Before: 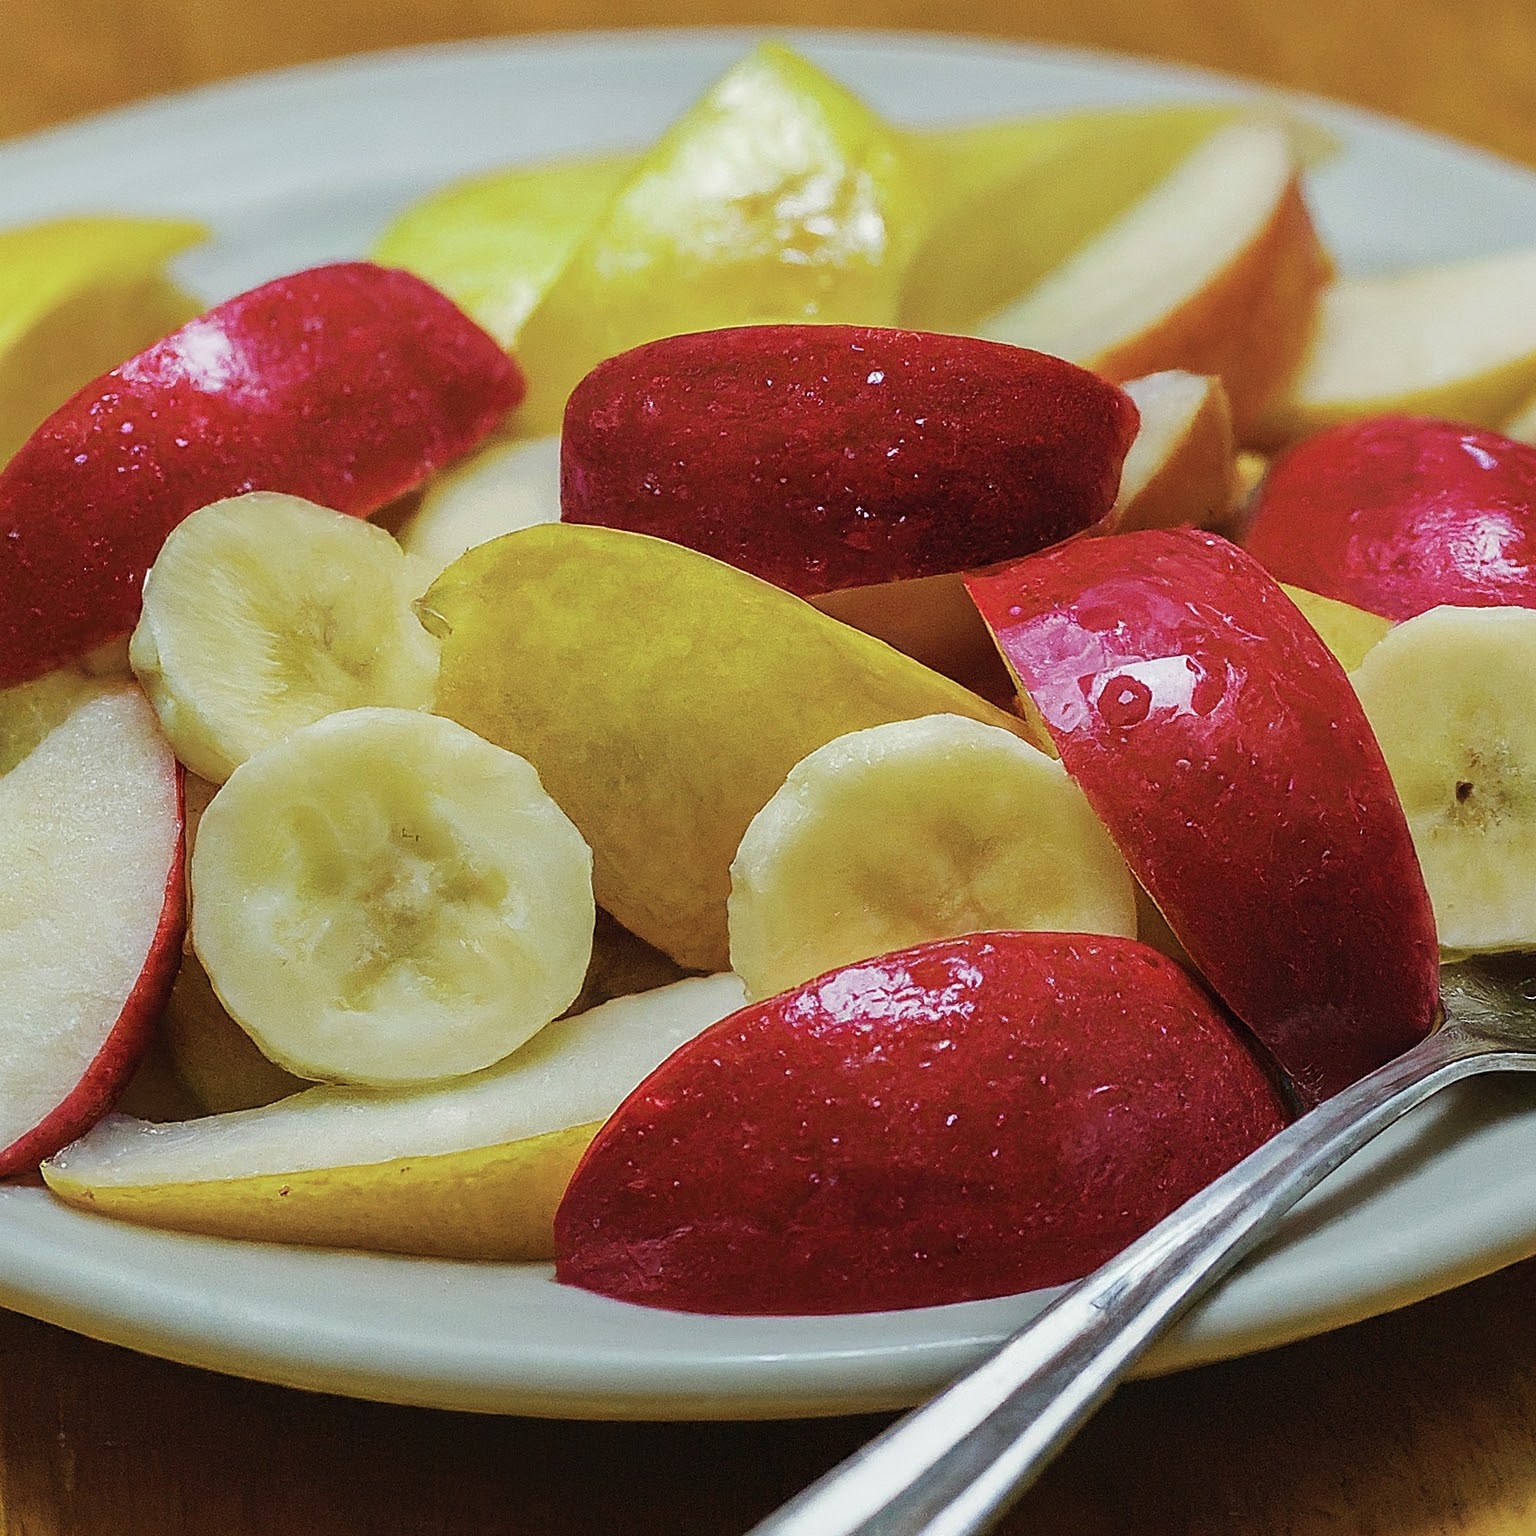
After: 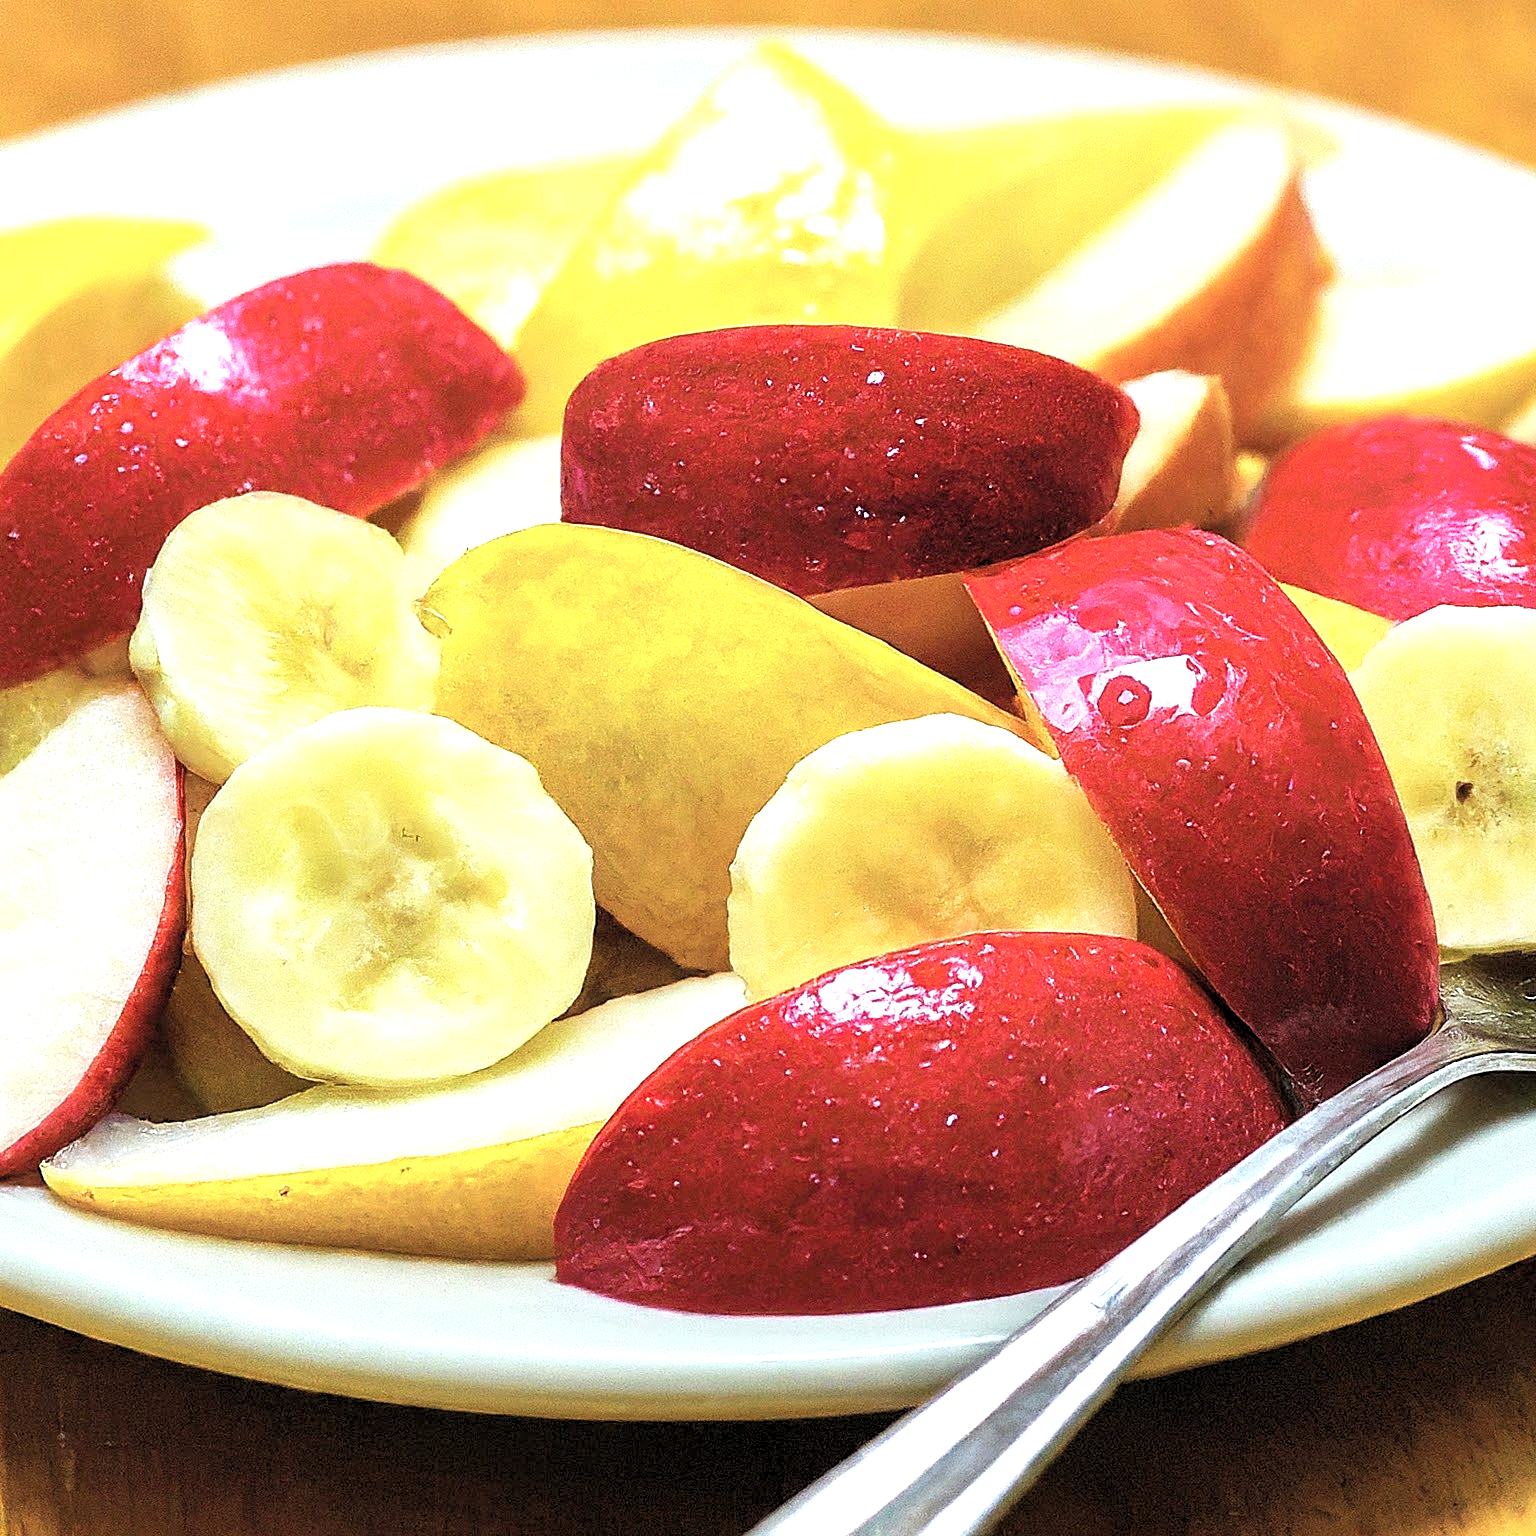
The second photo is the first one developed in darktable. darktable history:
rgb levels: levels [[0.01, 0.419, 0.839], [0, 0.5, 1], [0, 0.5, 1]]
exposure: black level correction 0, exposure 1 EV, compensate exposure bias true, compensate highlight preservation false
